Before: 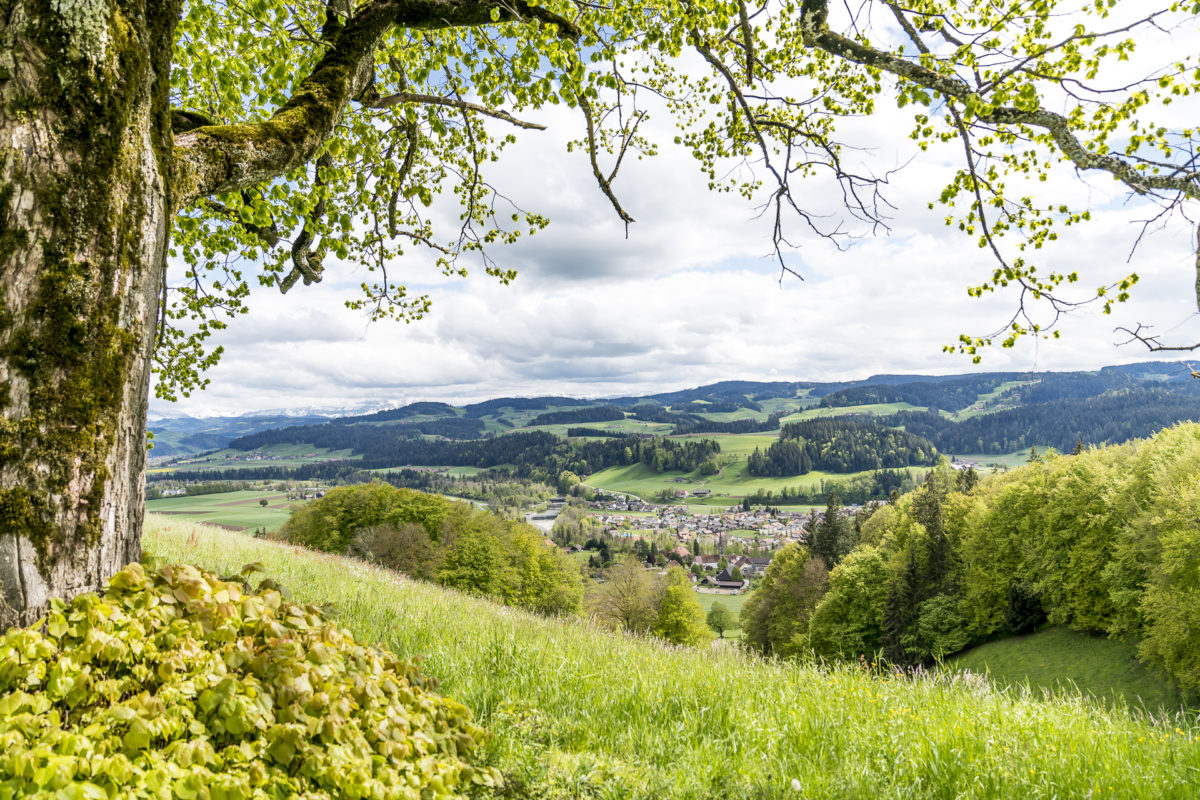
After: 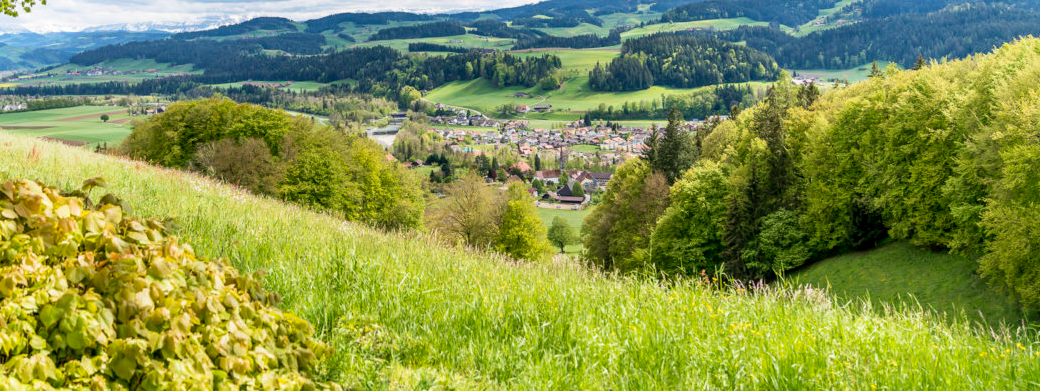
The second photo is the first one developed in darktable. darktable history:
crop and rotate: left 13.306%, top 48.129%, bottom 2.928%
velvia: on, module defaults
bloom: size 9%, threshold 100%, strength 7%
